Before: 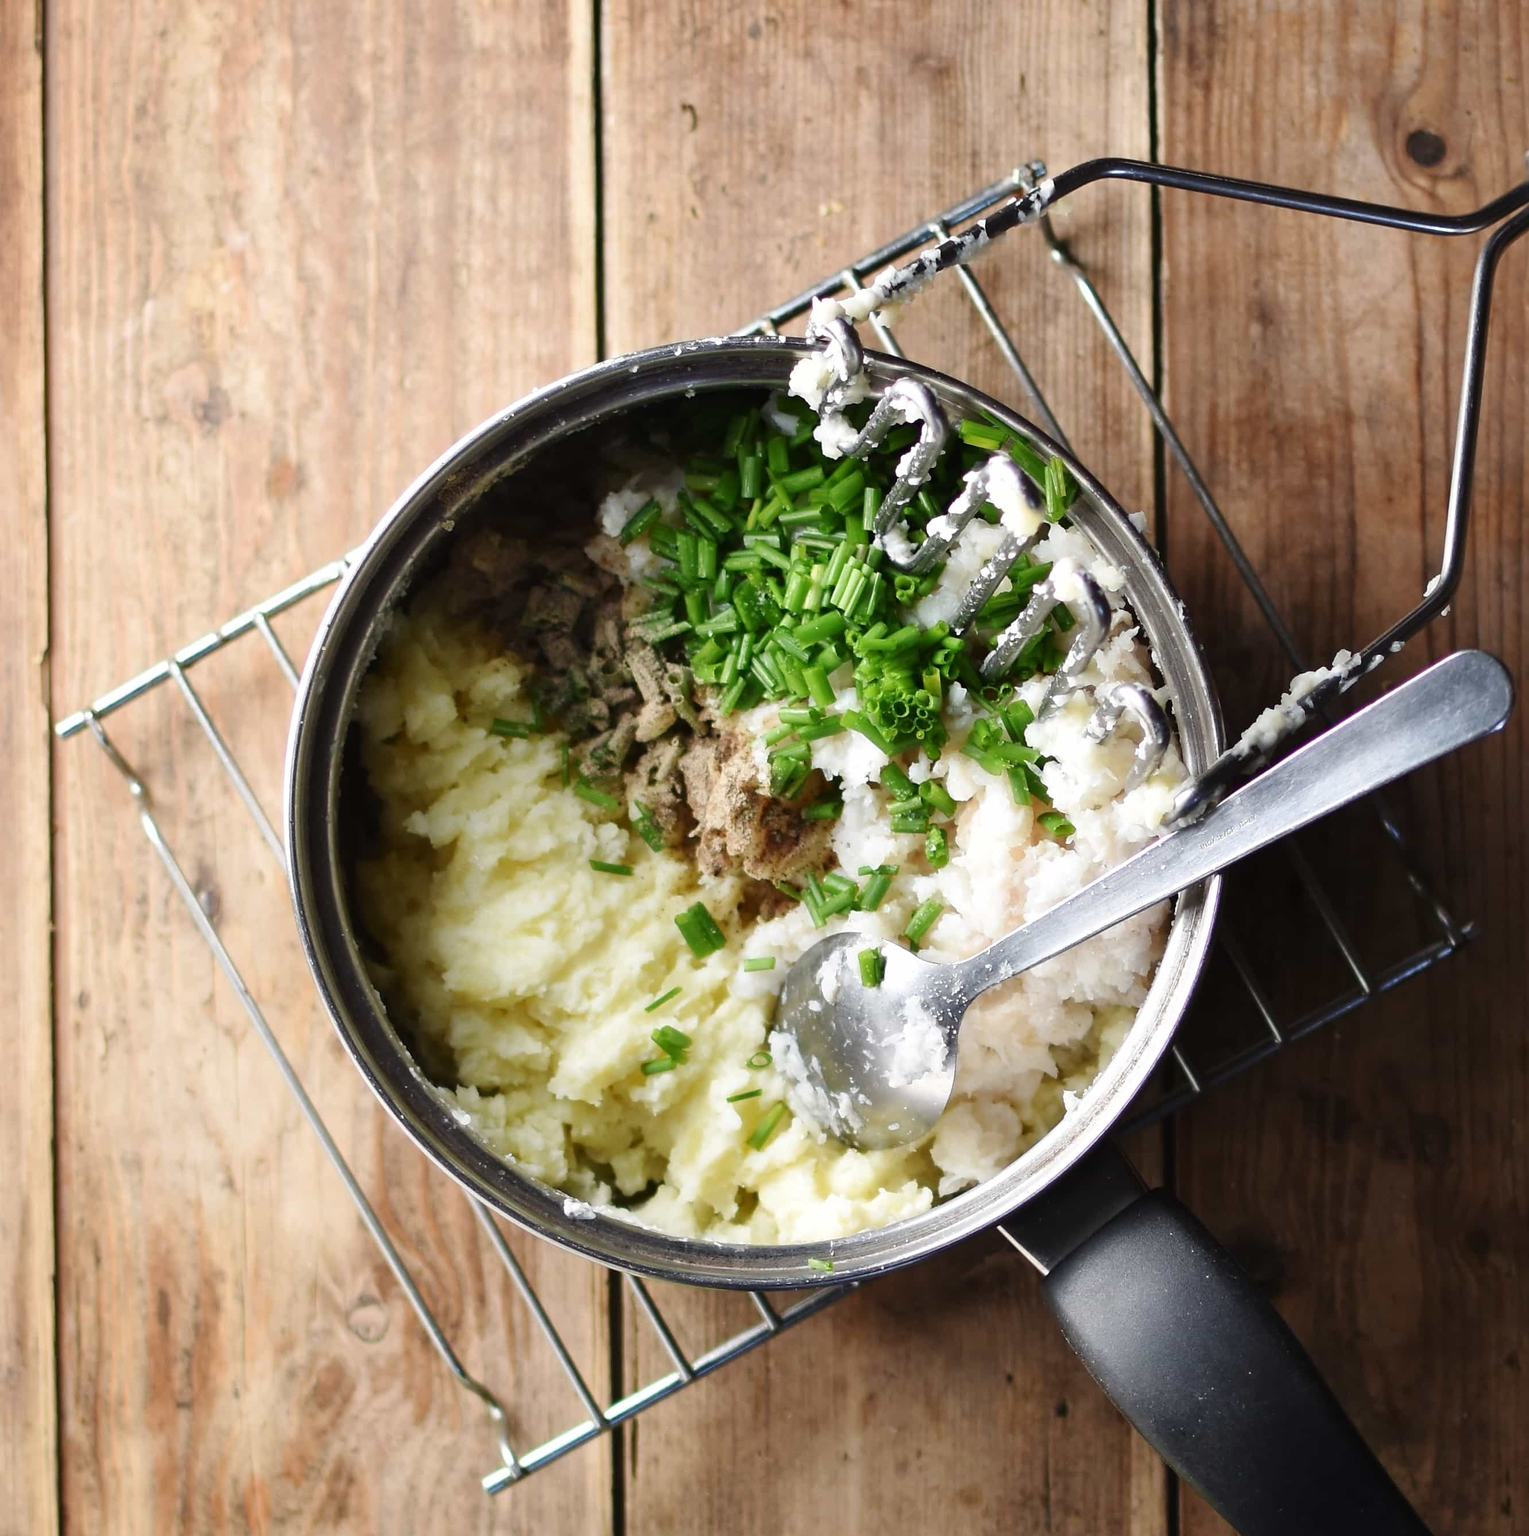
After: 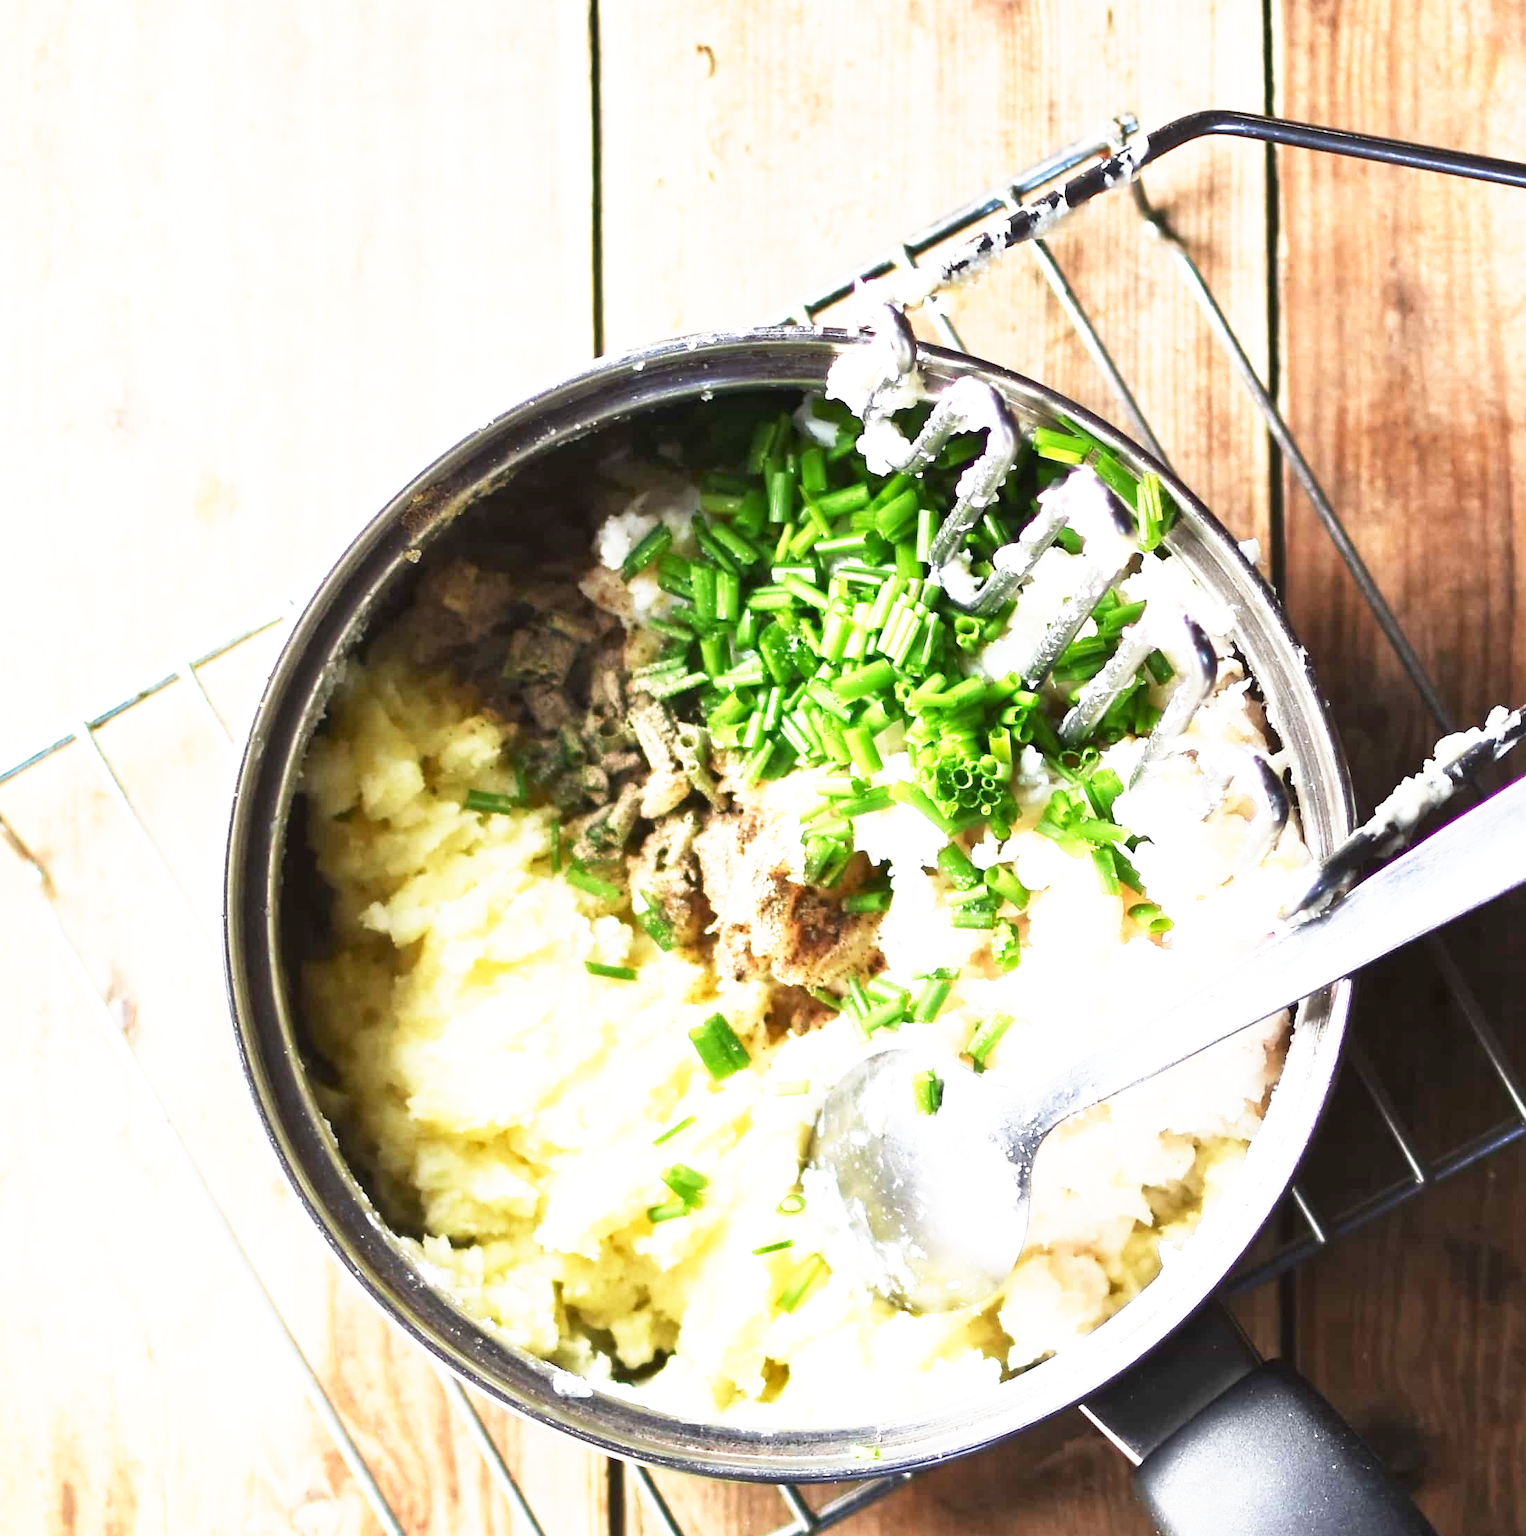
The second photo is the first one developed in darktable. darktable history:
exposure: exposure 0.609 EV, compensate exposure bias true, compensate highlight preservation false
base curve: curves: ch0 [(0, 0) (0.495, 0.917) (1, 1)], preserve colors none
crop and rotate: left 7.074%, top 4.389%, right 10.558%, bottom 13.108%
